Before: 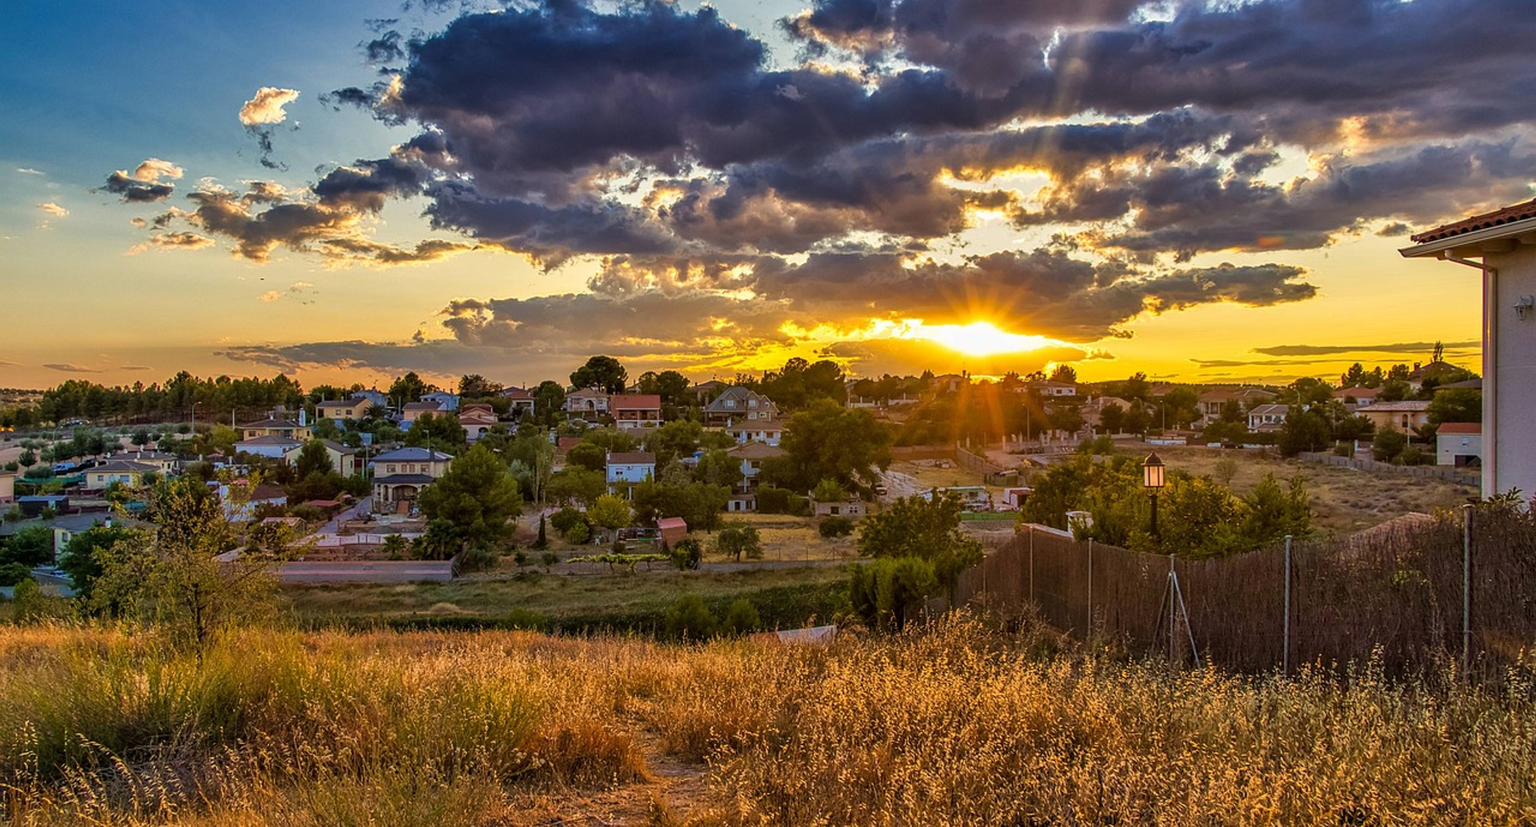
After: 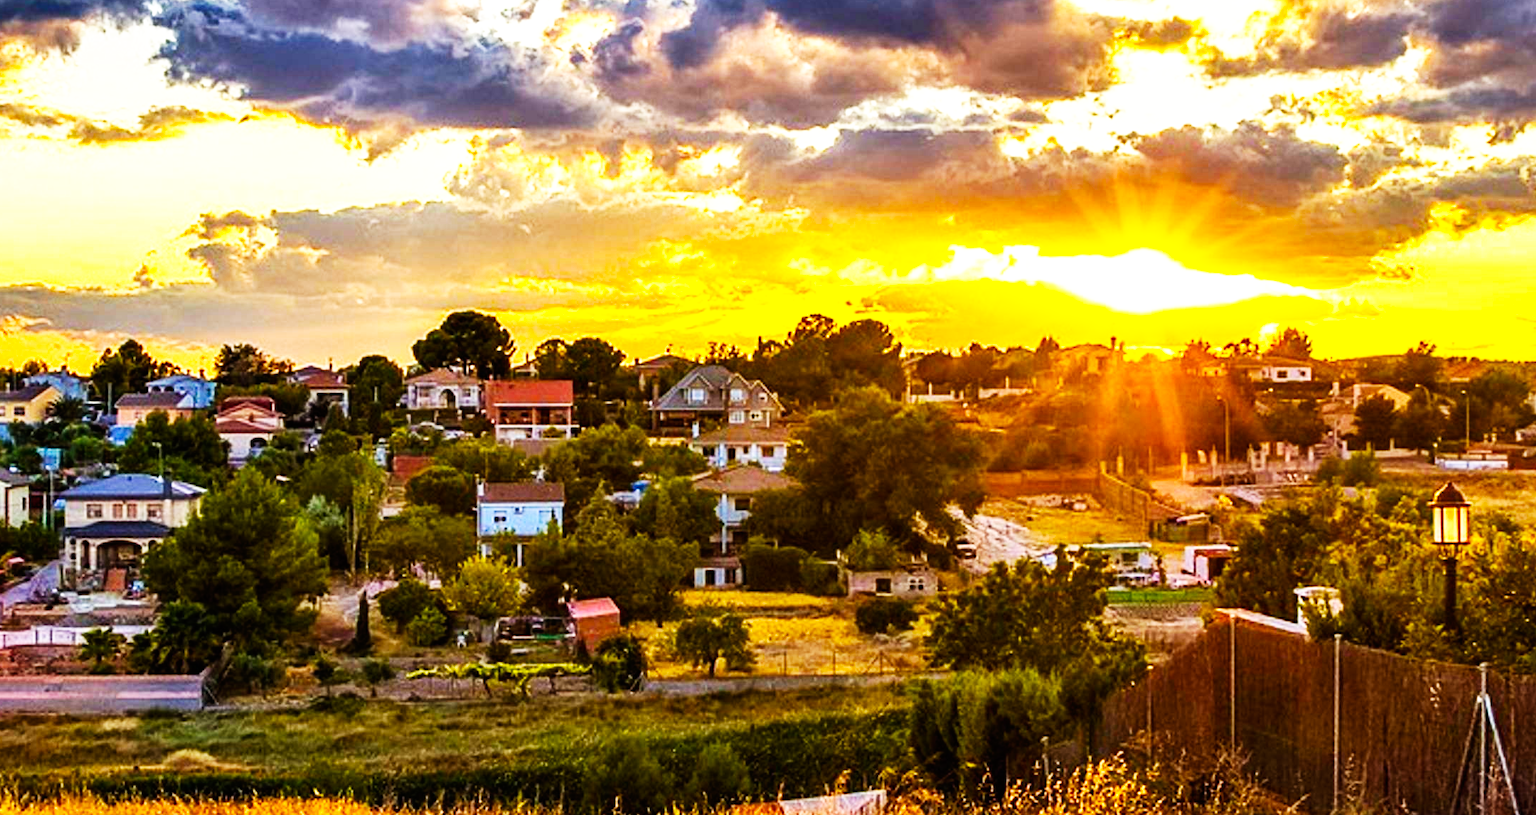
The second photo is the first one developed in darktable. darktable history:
base curve: curves: ch0 [(0, 0) (0.007, 0.004) (0.027, 0.03) (0.046, 0.07) (0.207, 0.54) (0.442, 0.872) (0.673, 0.972) (1, 1)], preserve colors none
crop and rotate: left 22.014%, top 21.907%, right 21.712%, bottom 22.605%
color balance rgb: perceptual saturation grading › global saturation 25.92%, perceptual brilliance grading › global brilliance -5.052%, perceptual brilliance grading › highlights 23.978%, perceptual brilliance grading › mid-tones 7.157%, perceptual brilliance grading › shadows -4.867%
